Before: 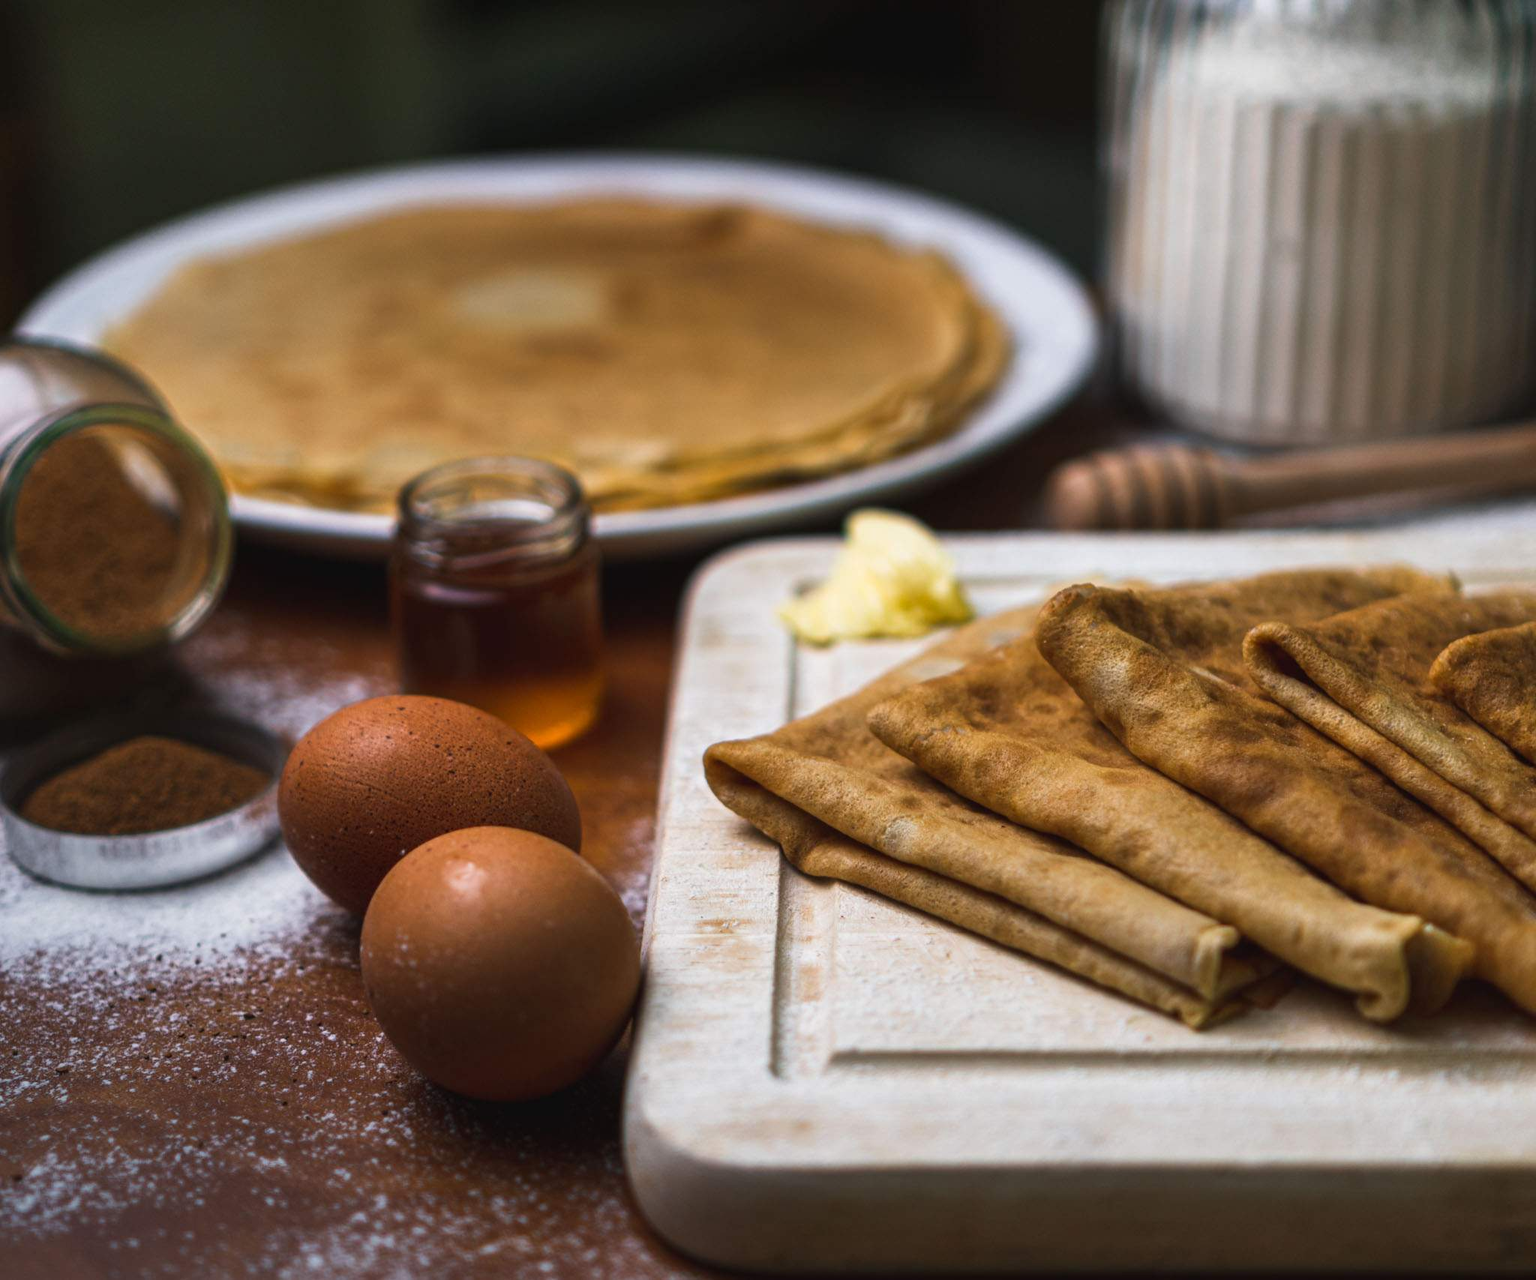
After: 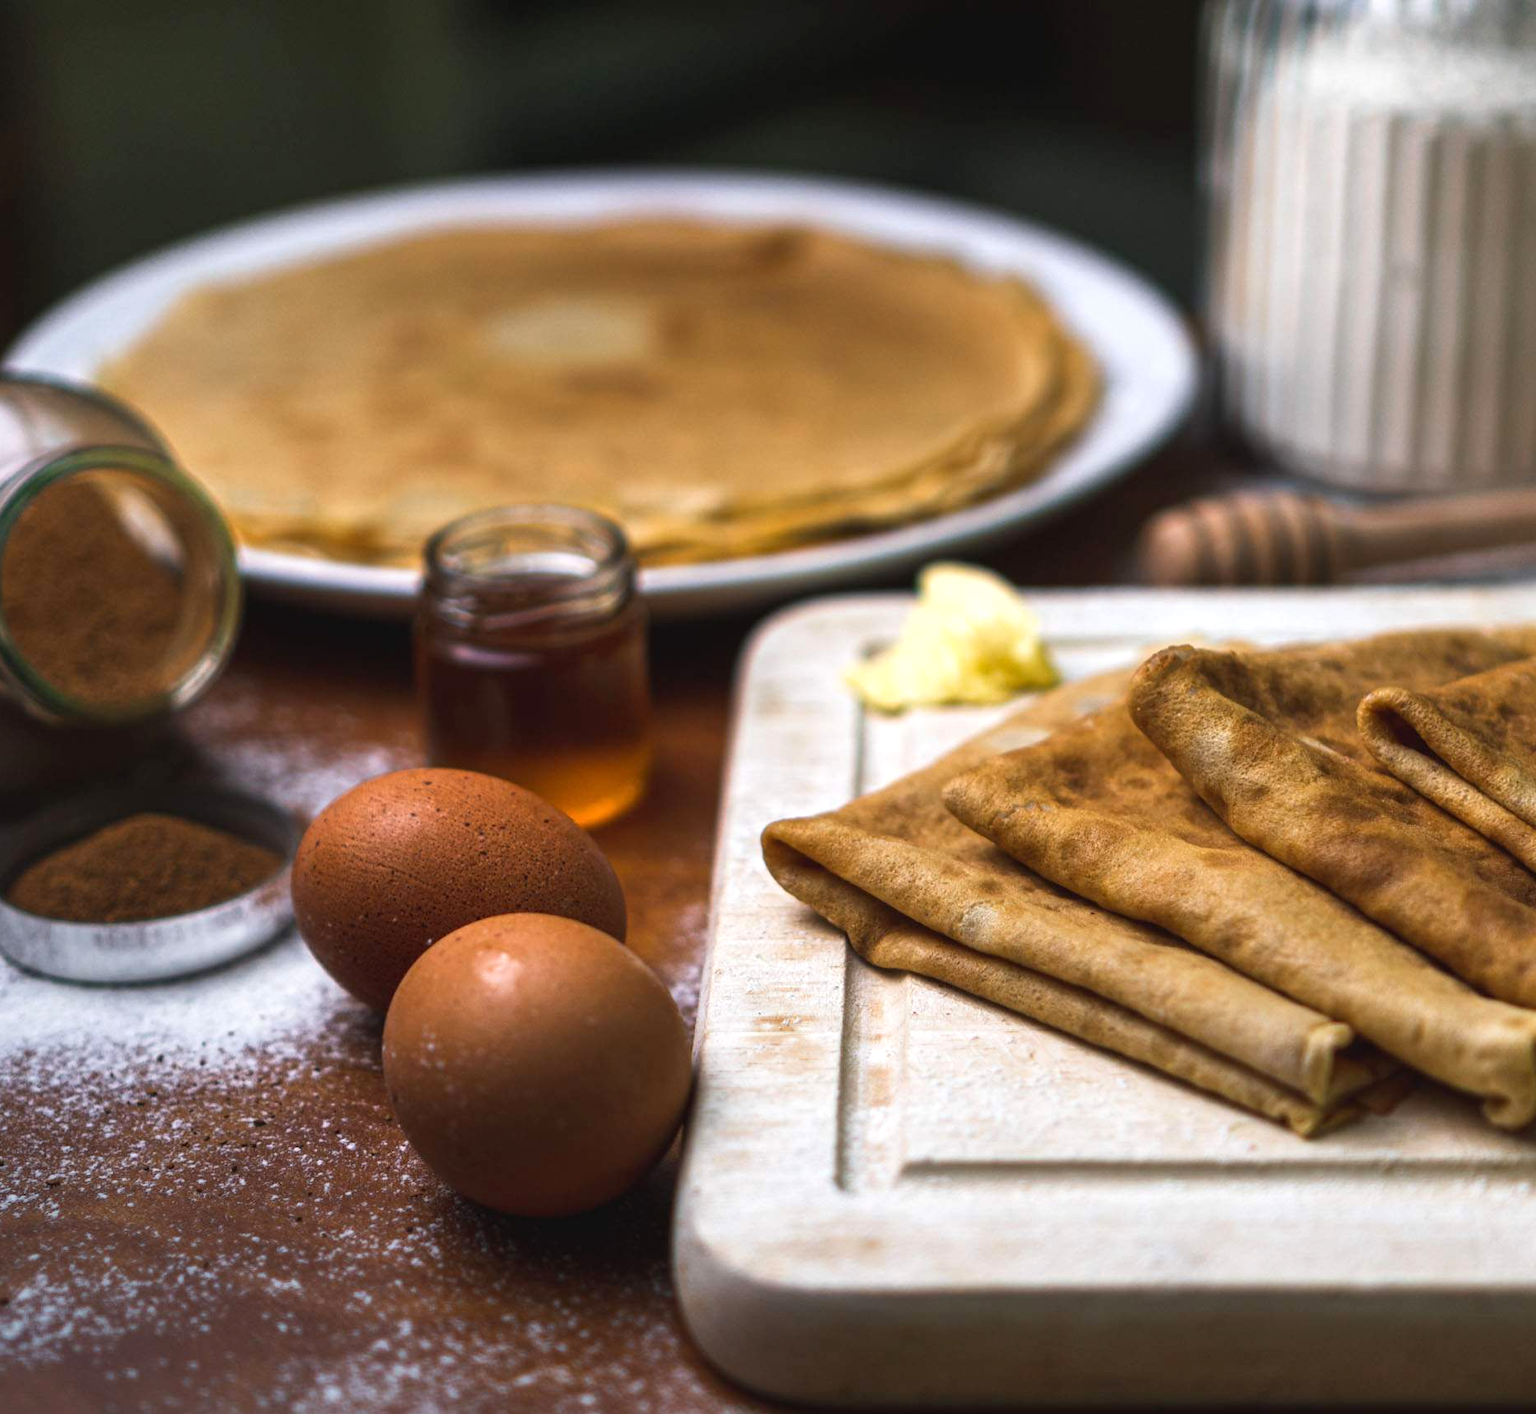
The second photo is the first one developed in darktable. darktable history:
crop and rotate: left 0.949%, right 8.514%
exposure: exposure 0.345 EV, compensate highlight preservation false
